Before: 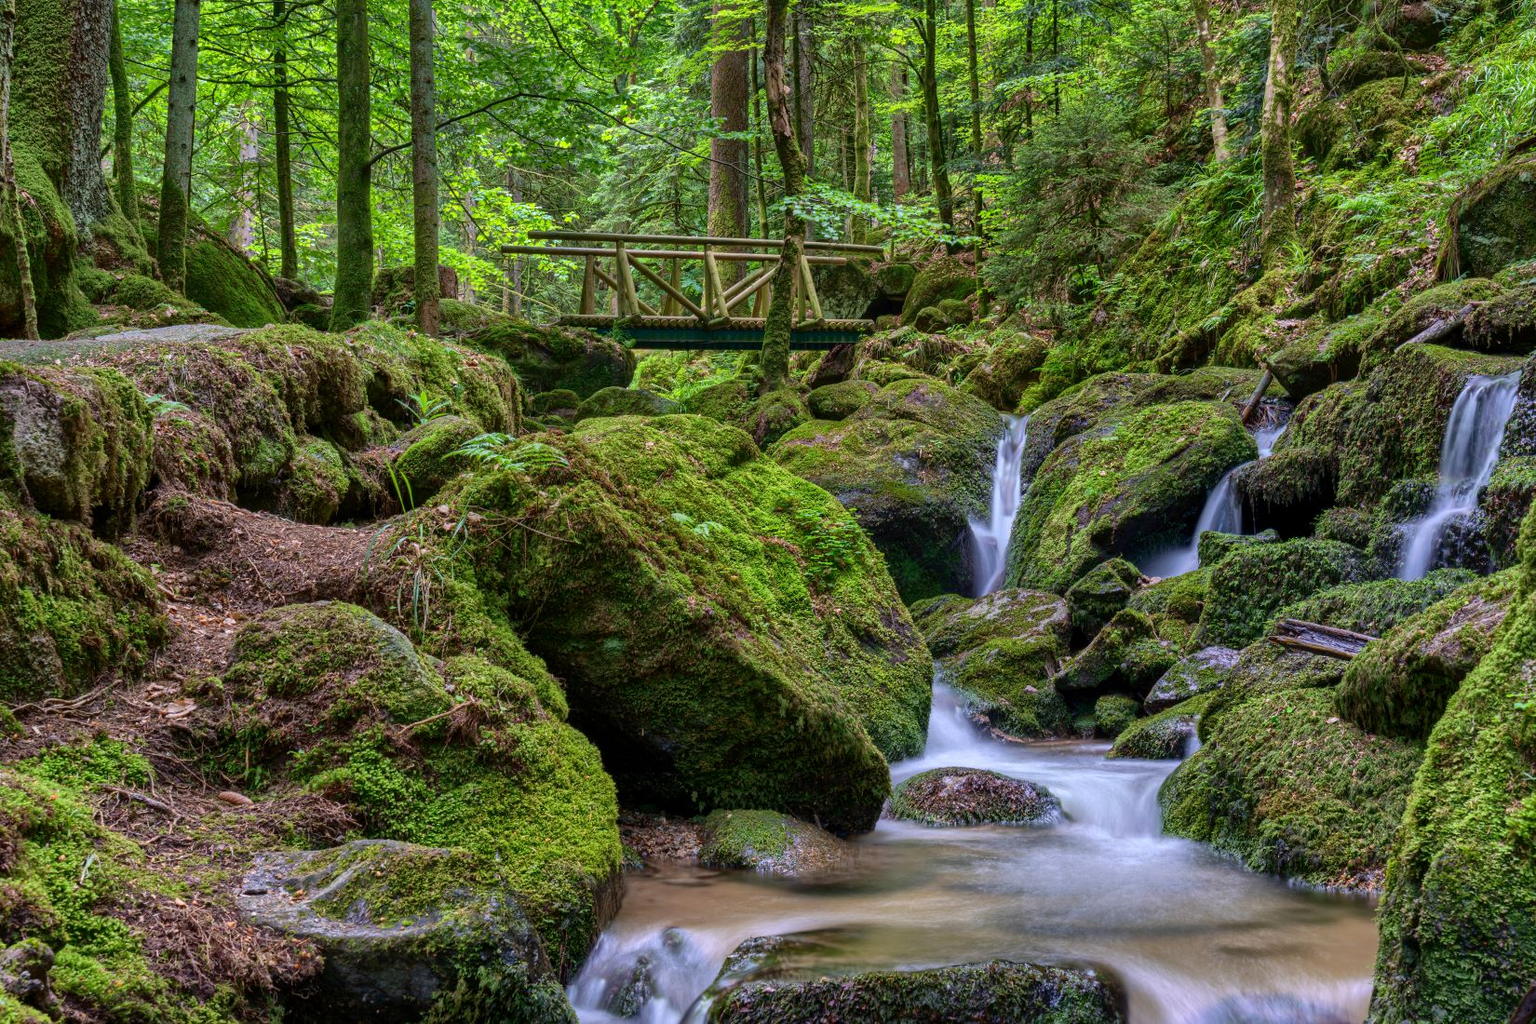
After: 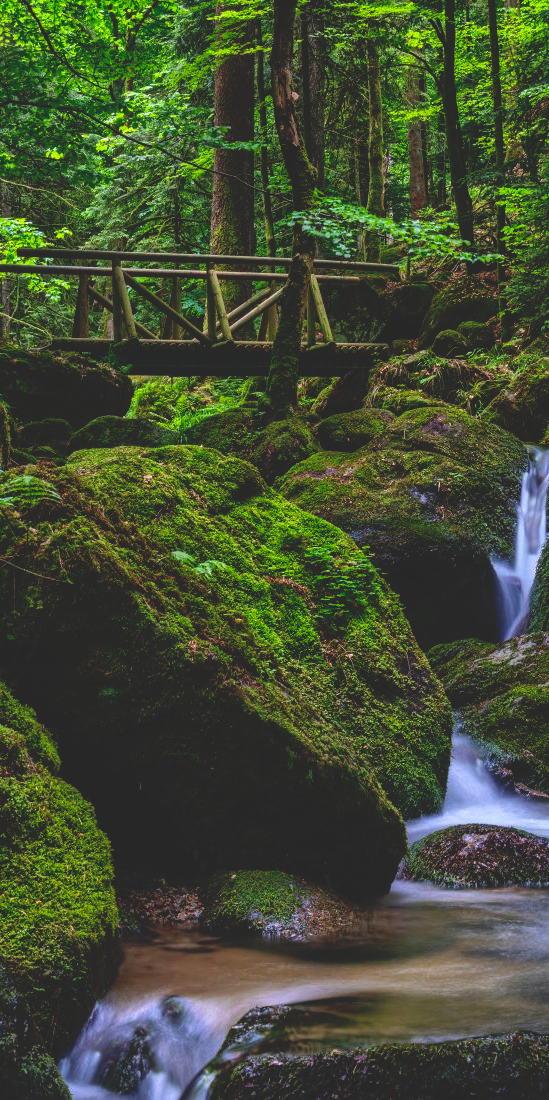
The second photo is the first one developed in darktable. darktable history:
base curve: curves: ch0 [(0, 0.02) (0.083, 0.036) (1, 1)], preserve colors none
crop: left 33.36%, right 33.36%
